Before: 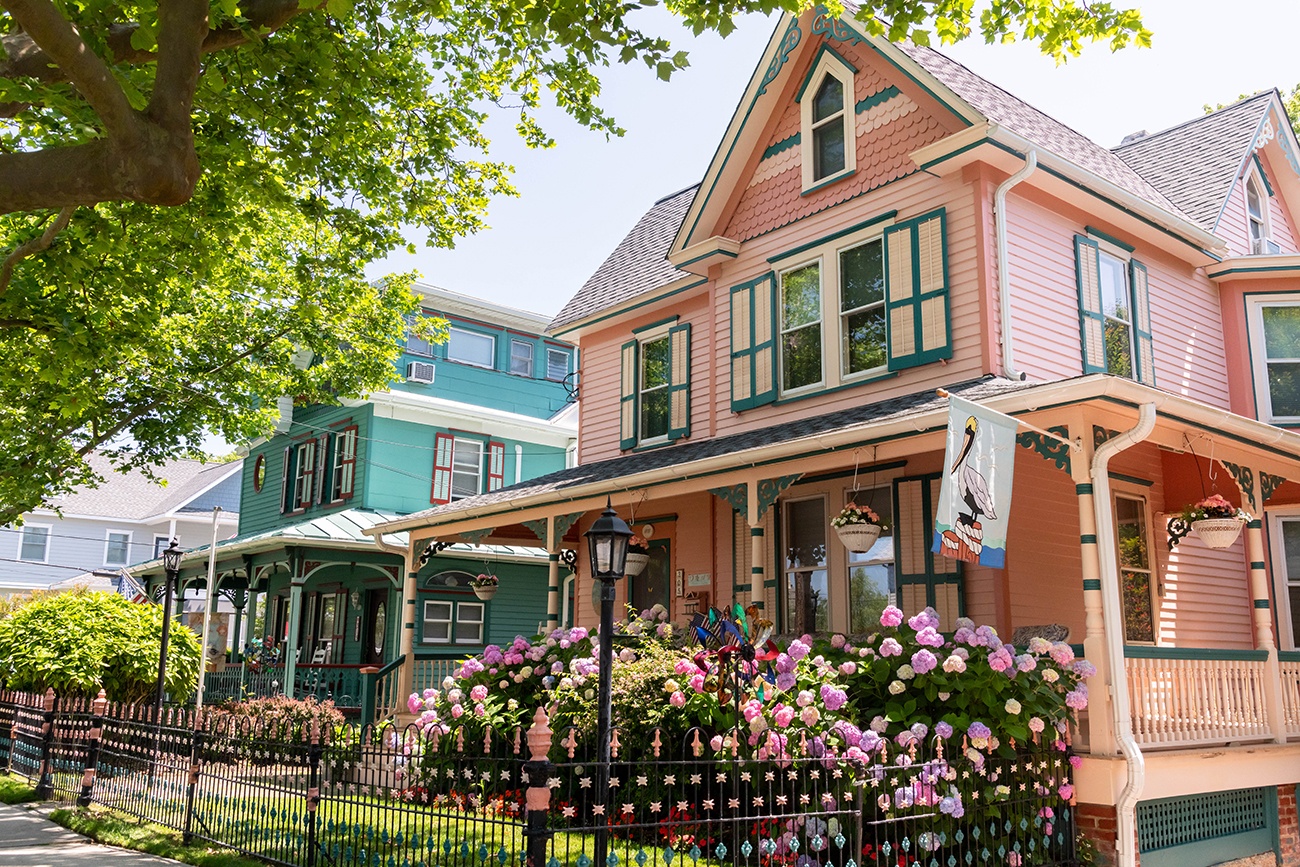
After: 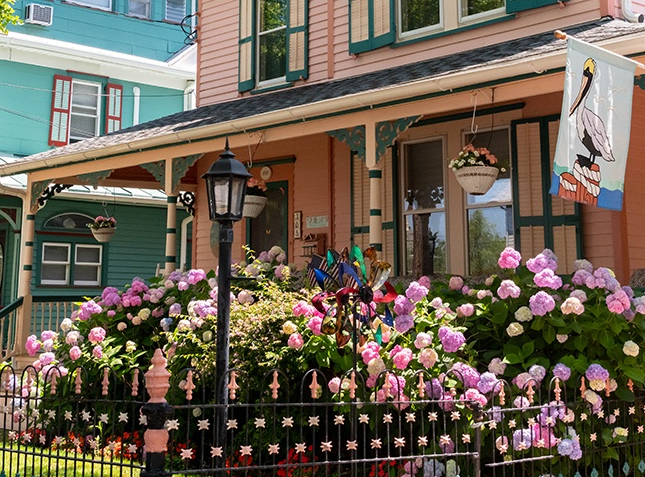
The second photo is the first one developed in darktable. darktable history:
crop: left 29.461%, top 41.395%, right 20.893%, bottom 3.502%
